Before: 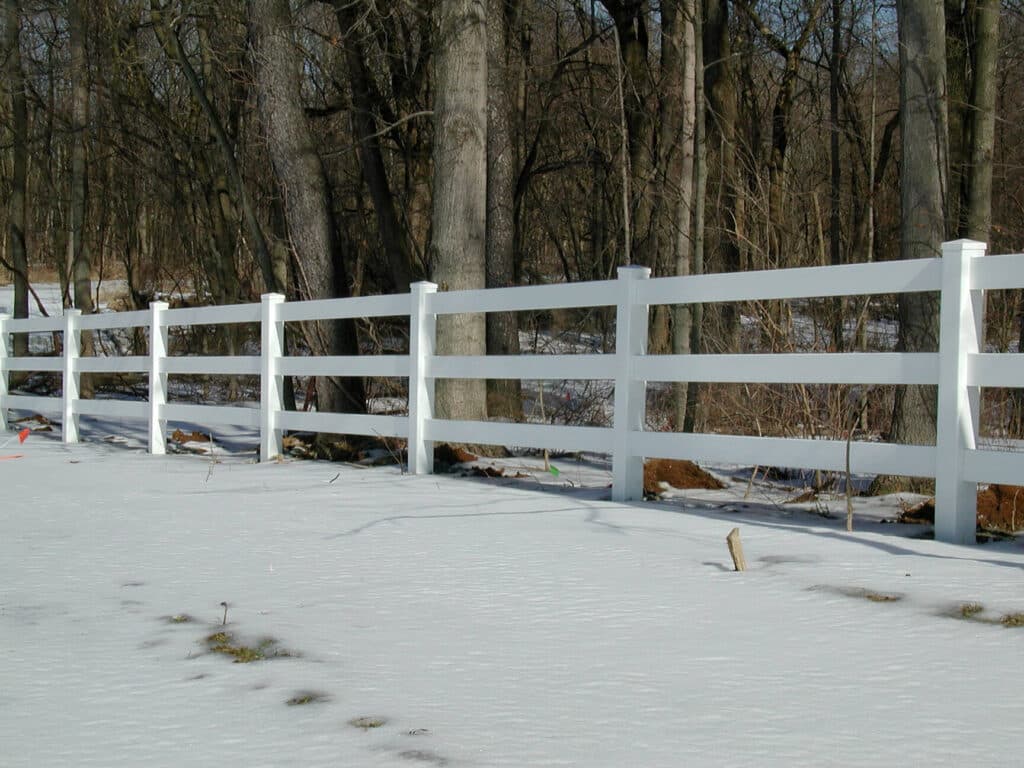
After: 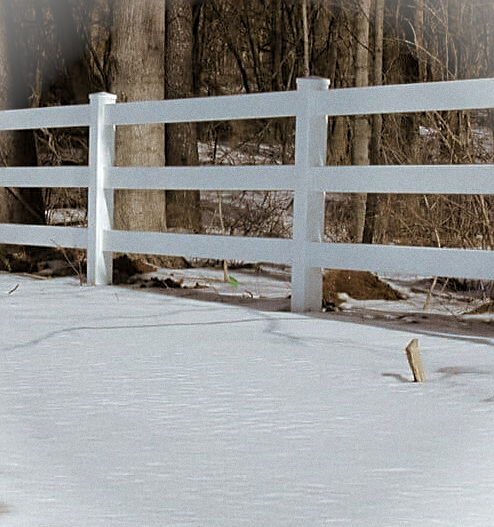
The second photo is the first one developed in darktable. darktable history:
grain: coarseness 0.09 ISO
white balance: red 1.004, blue 1.024
crop: left 31.379%, top 24.658%, right 20.326%, bottom 6.628%
sharpen: on, module defaults
vignetting: fall-off start 100%, brightness 0.3, saturation 0
split-toning: shadows › hue 32.4°, shadows › saturation 0.51, highlights › hue 180°, highlights › saturation 0, balance -60.17, compress 55.19%
